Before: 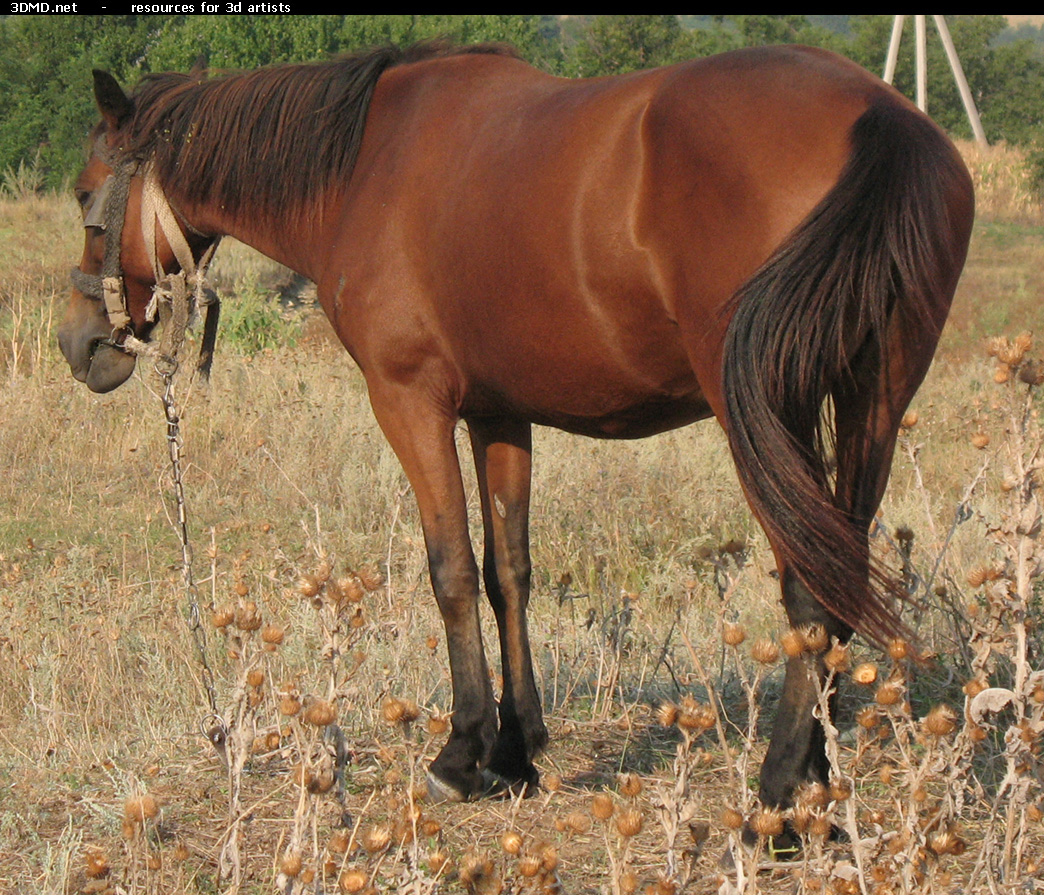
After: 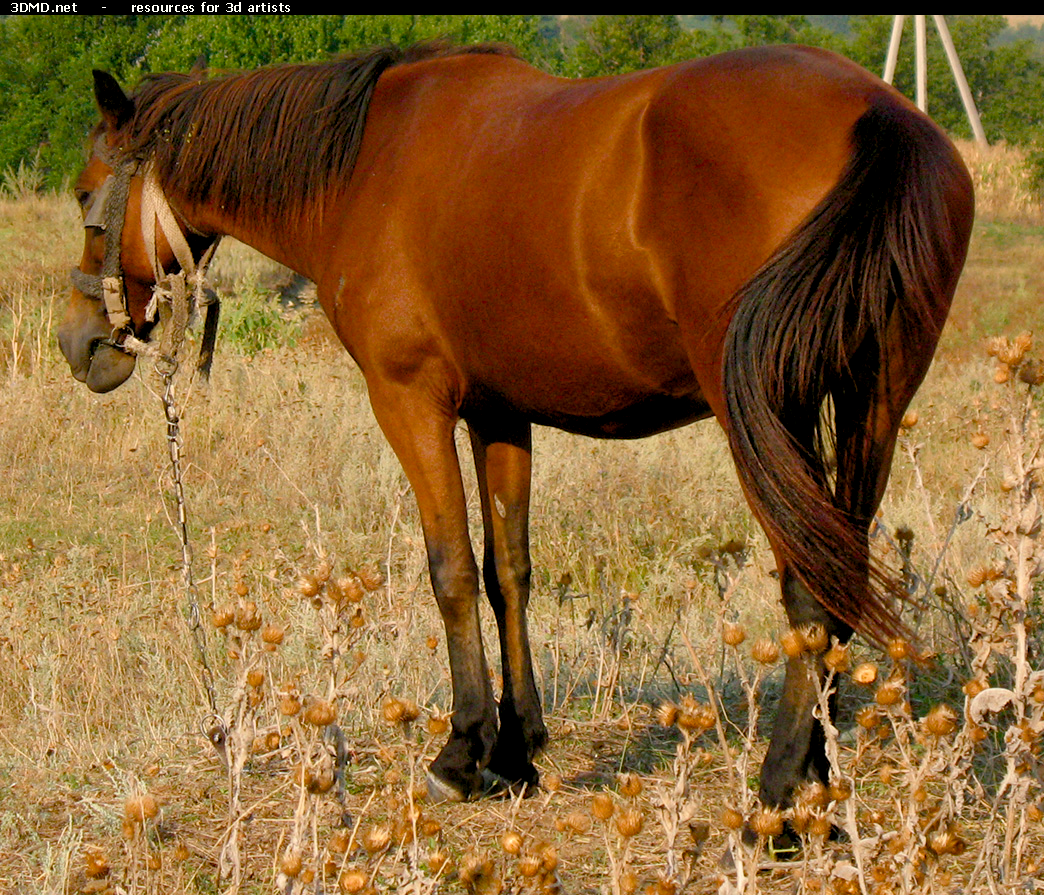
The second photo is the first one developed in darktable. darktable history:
levels: levels [0, 0.492, 0.984]
color balance rgb: shadows lift › chroma 1%, shadows lift › hue 240.84°, highlights gain › chroma 2%, highlights gain › hue 73.2°, global offset › luminance -0.5%, perceptual saturation grading › global saturation 20%, perceptual saturation grading › highlights -25%, perceptual saturation grading › shadows 50%, global vibrance 15%
exposure: black level correction 0.009, compensate highlight preservation false
